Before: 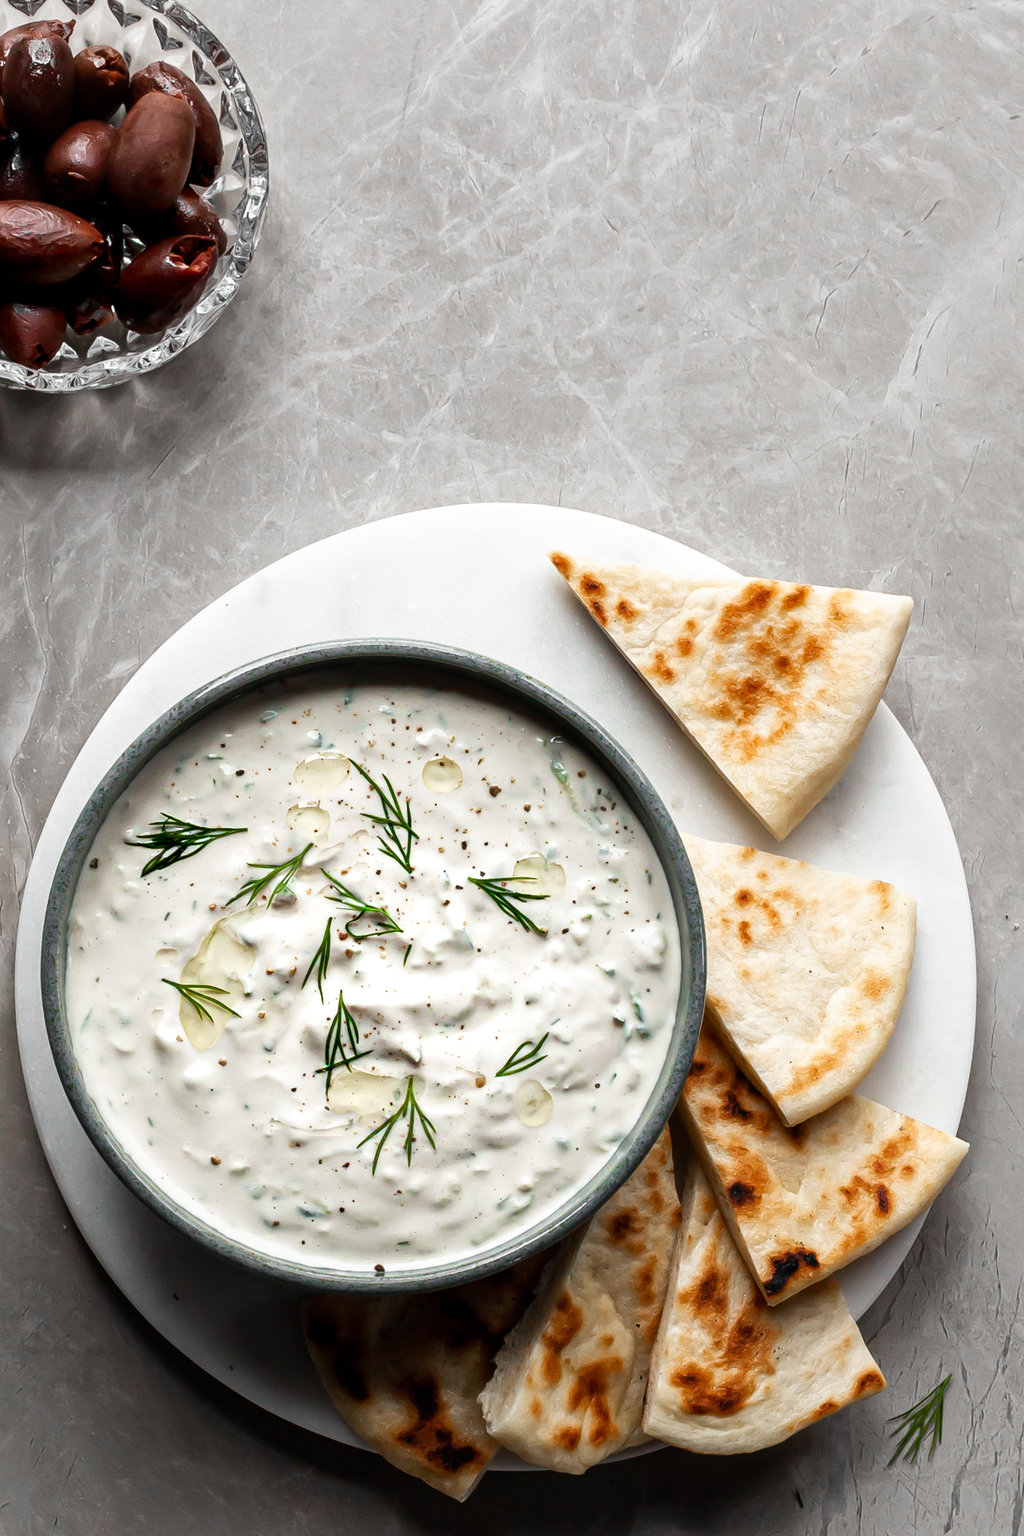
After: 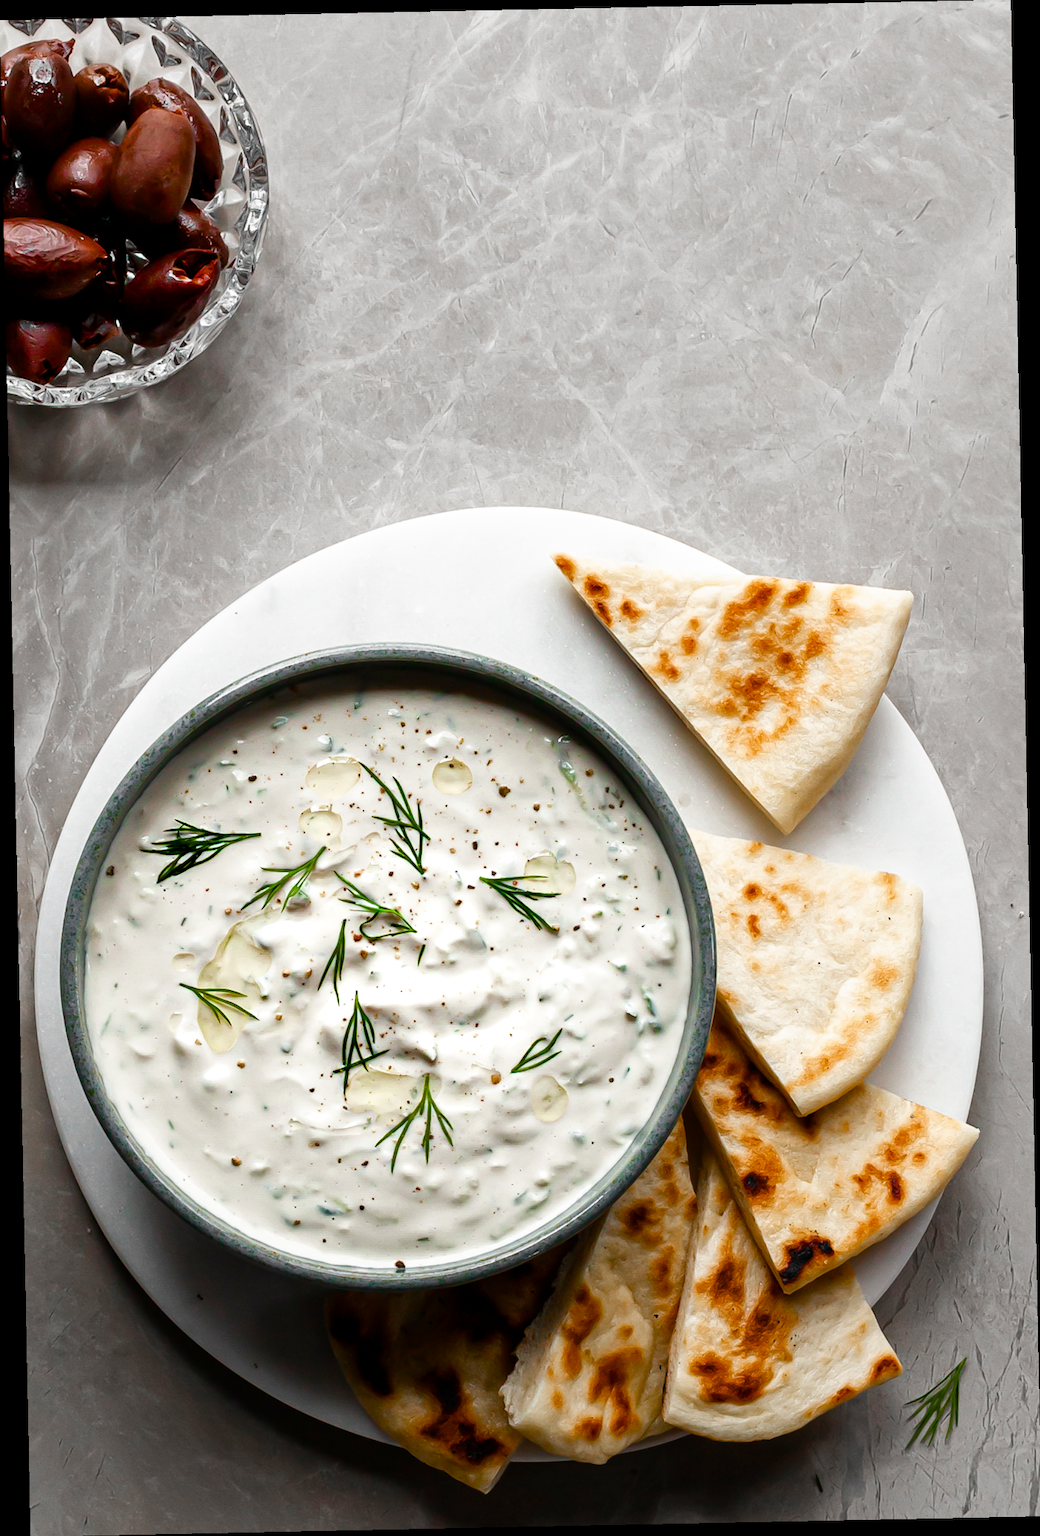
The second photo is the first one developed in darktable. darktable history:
color balance rgb: perceptual saturation grading › global saturation 20%, perceptual saturation grading › highlights -25%, perceptual saturation grading › shadows 50%
rotate and perspective: rotation -1.17°, automatic cropping off
